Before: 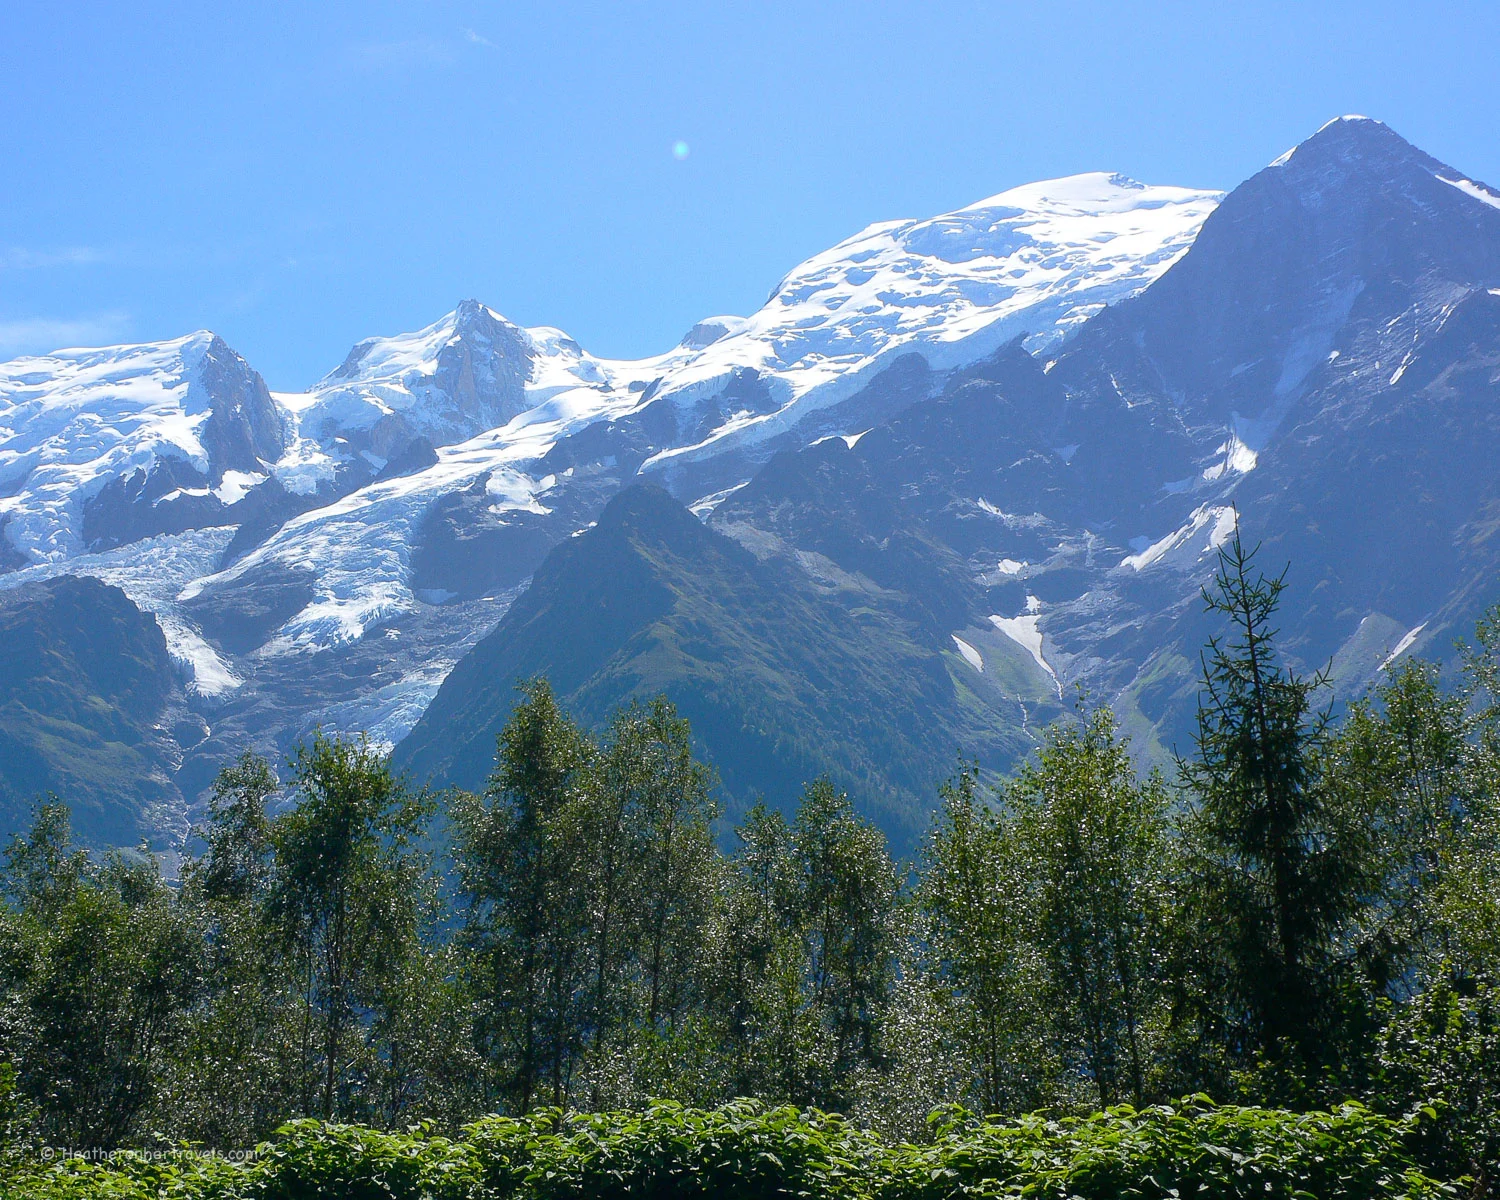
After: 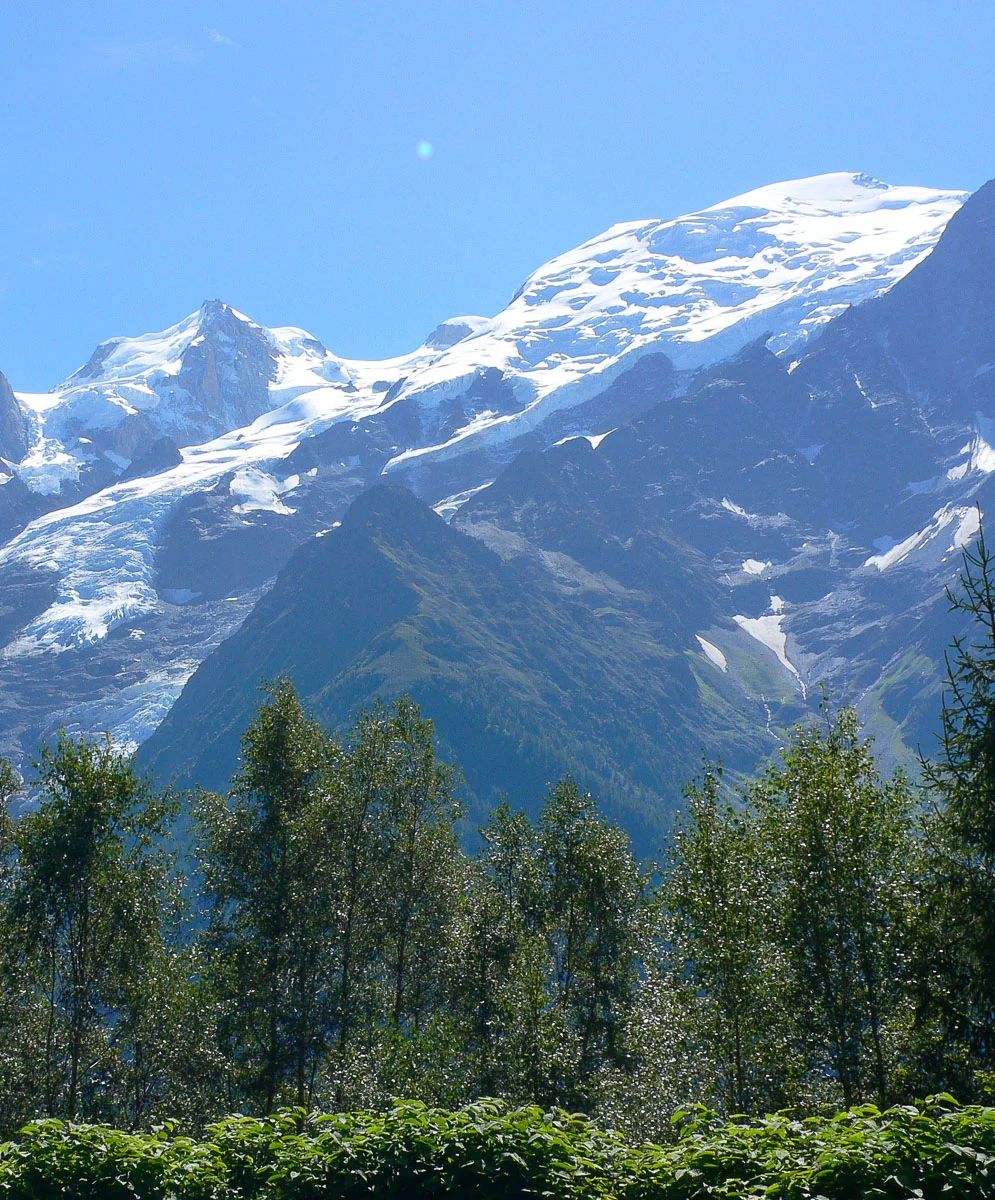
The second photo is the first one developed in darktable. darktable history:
crop: left 17.078%, right 16.542%
